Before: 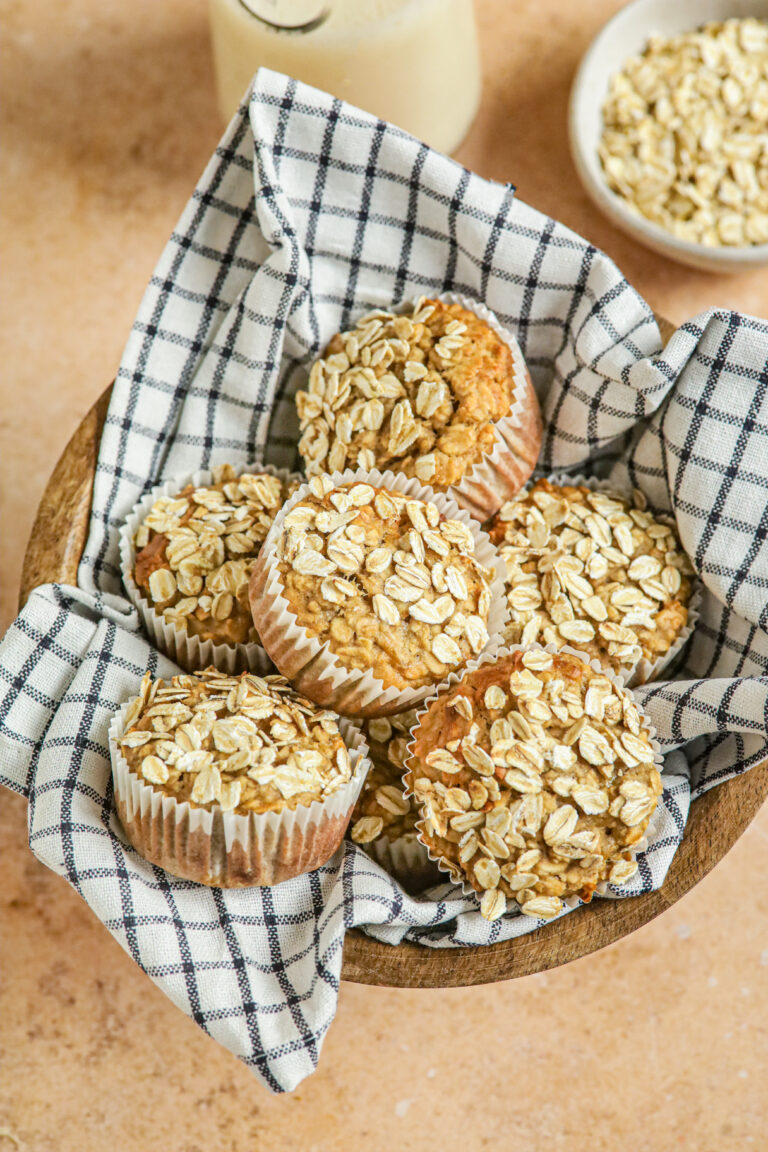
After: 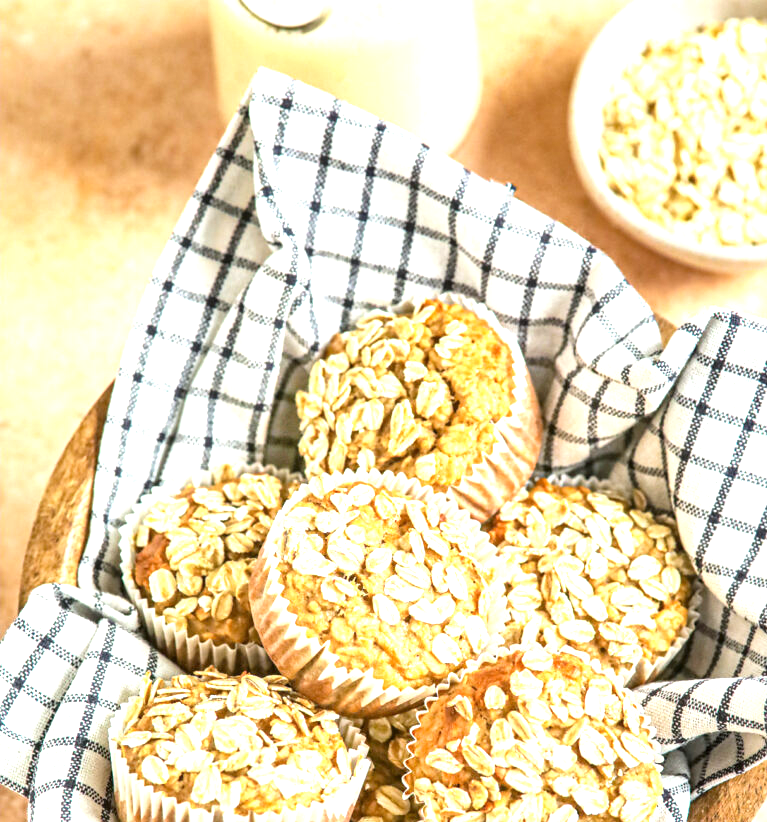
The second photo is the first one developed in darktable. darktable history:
exposure: exposure 1.2 EV, compensate highlight preservation false
crop: bottom 28.576%
